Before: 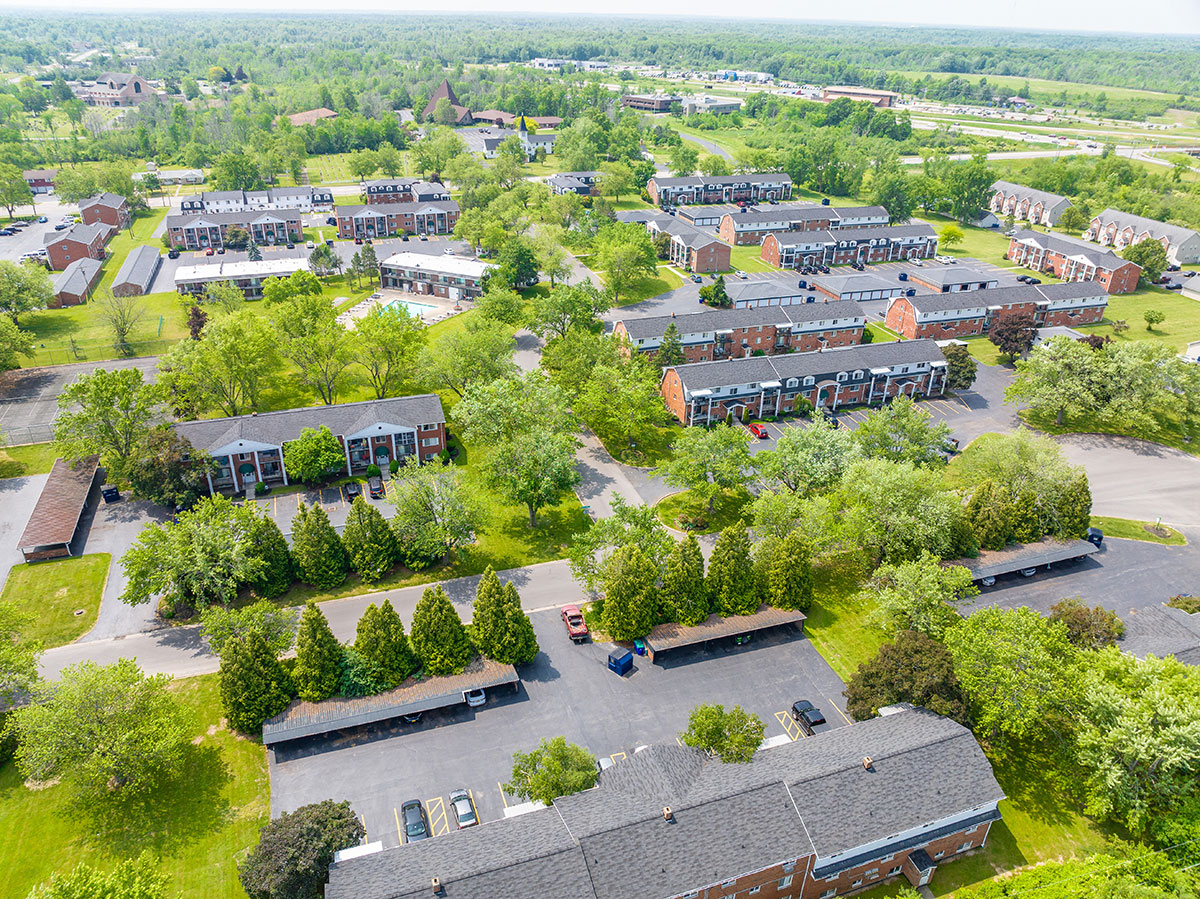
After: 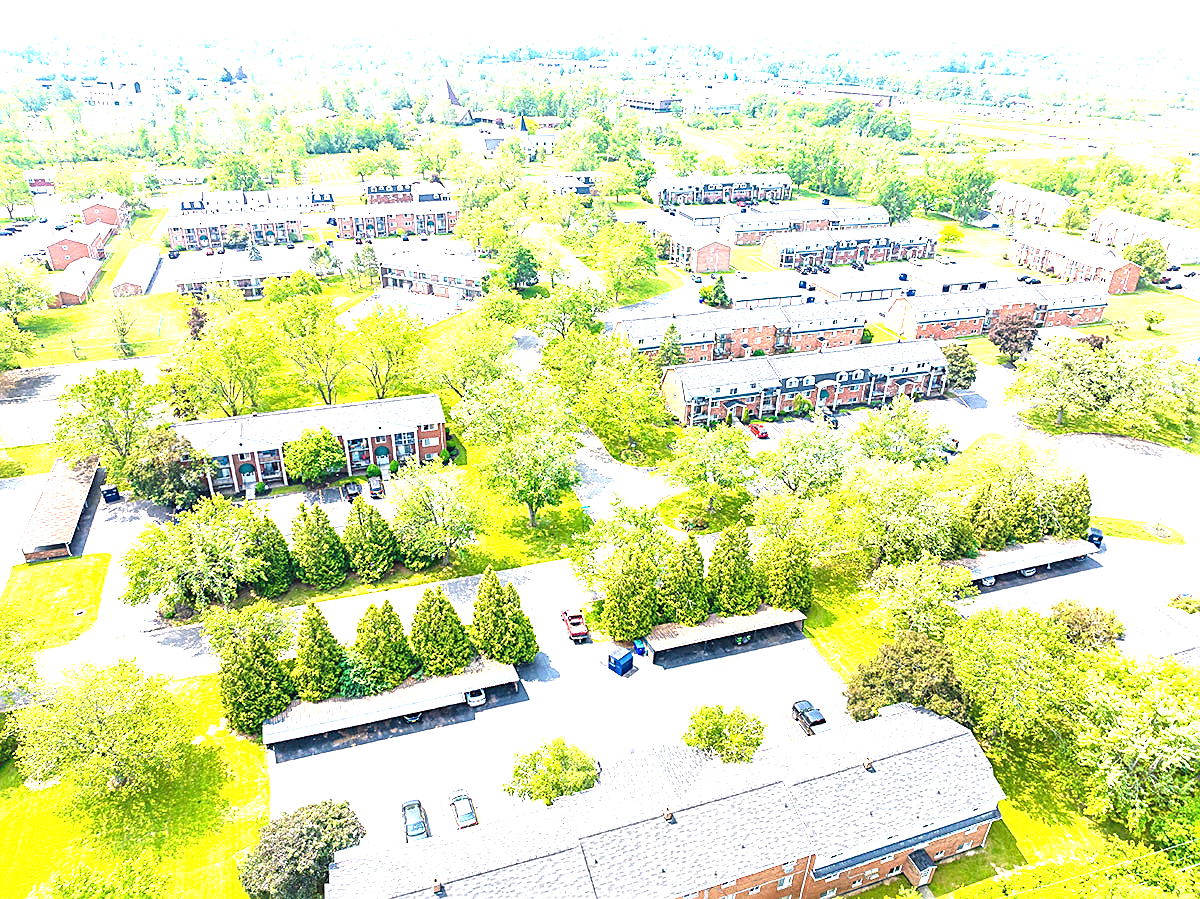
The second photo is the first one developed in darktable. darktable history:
sharpen: amount 0.487
exposure: black level correction 0, exposure 2.123 EV, compensate exposure bias true, compensate highlight preservation false
